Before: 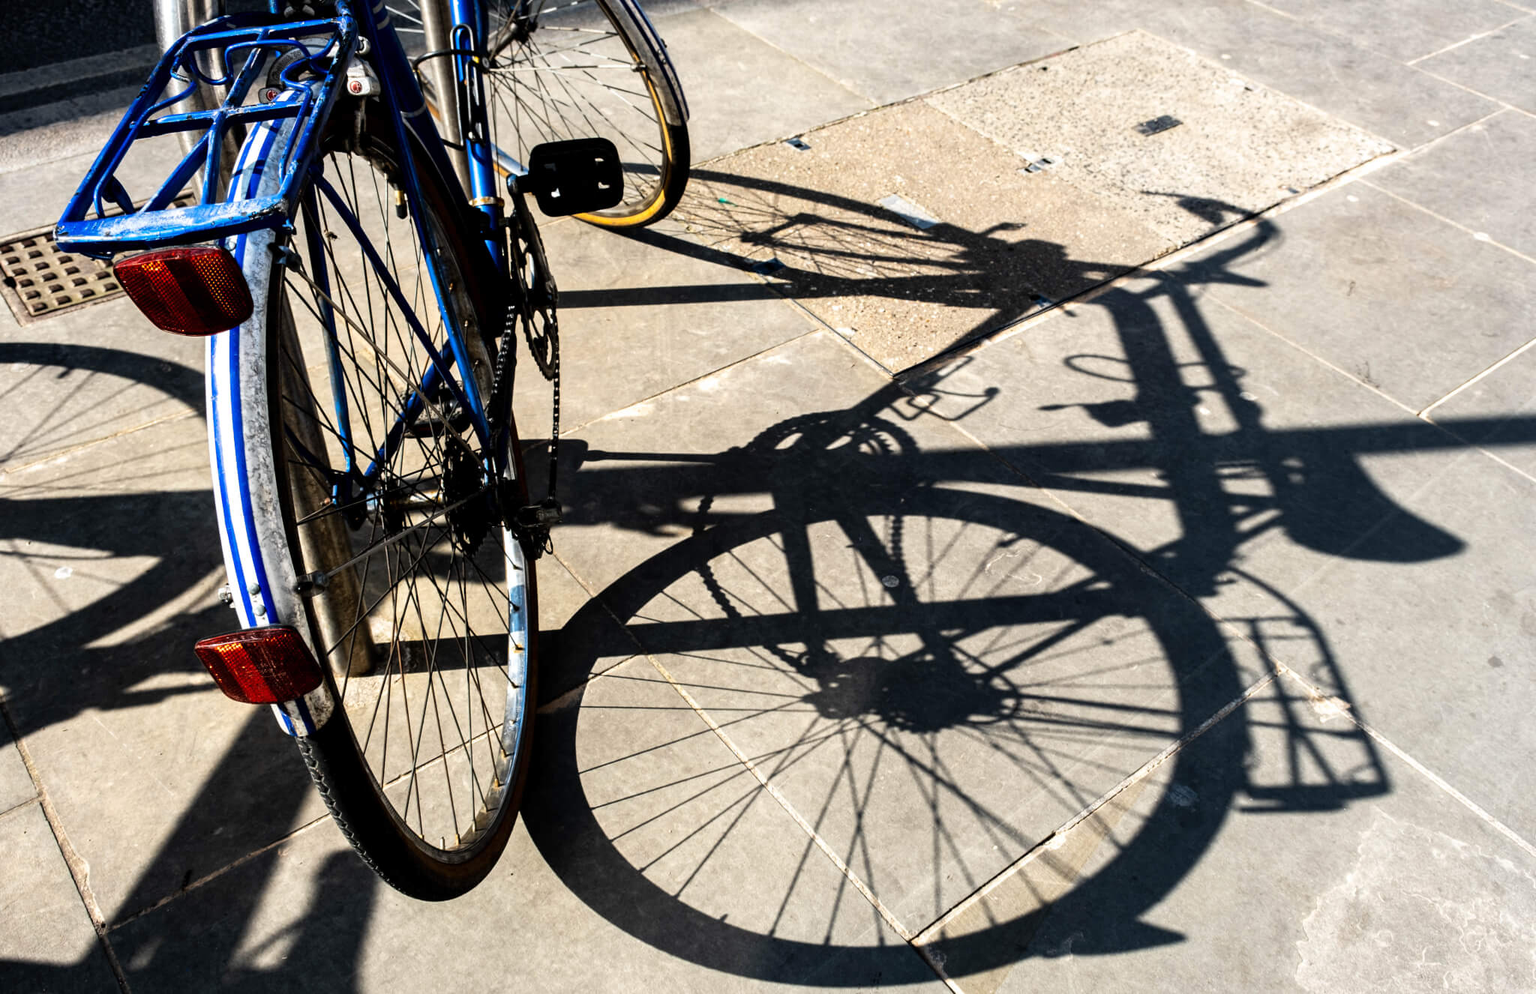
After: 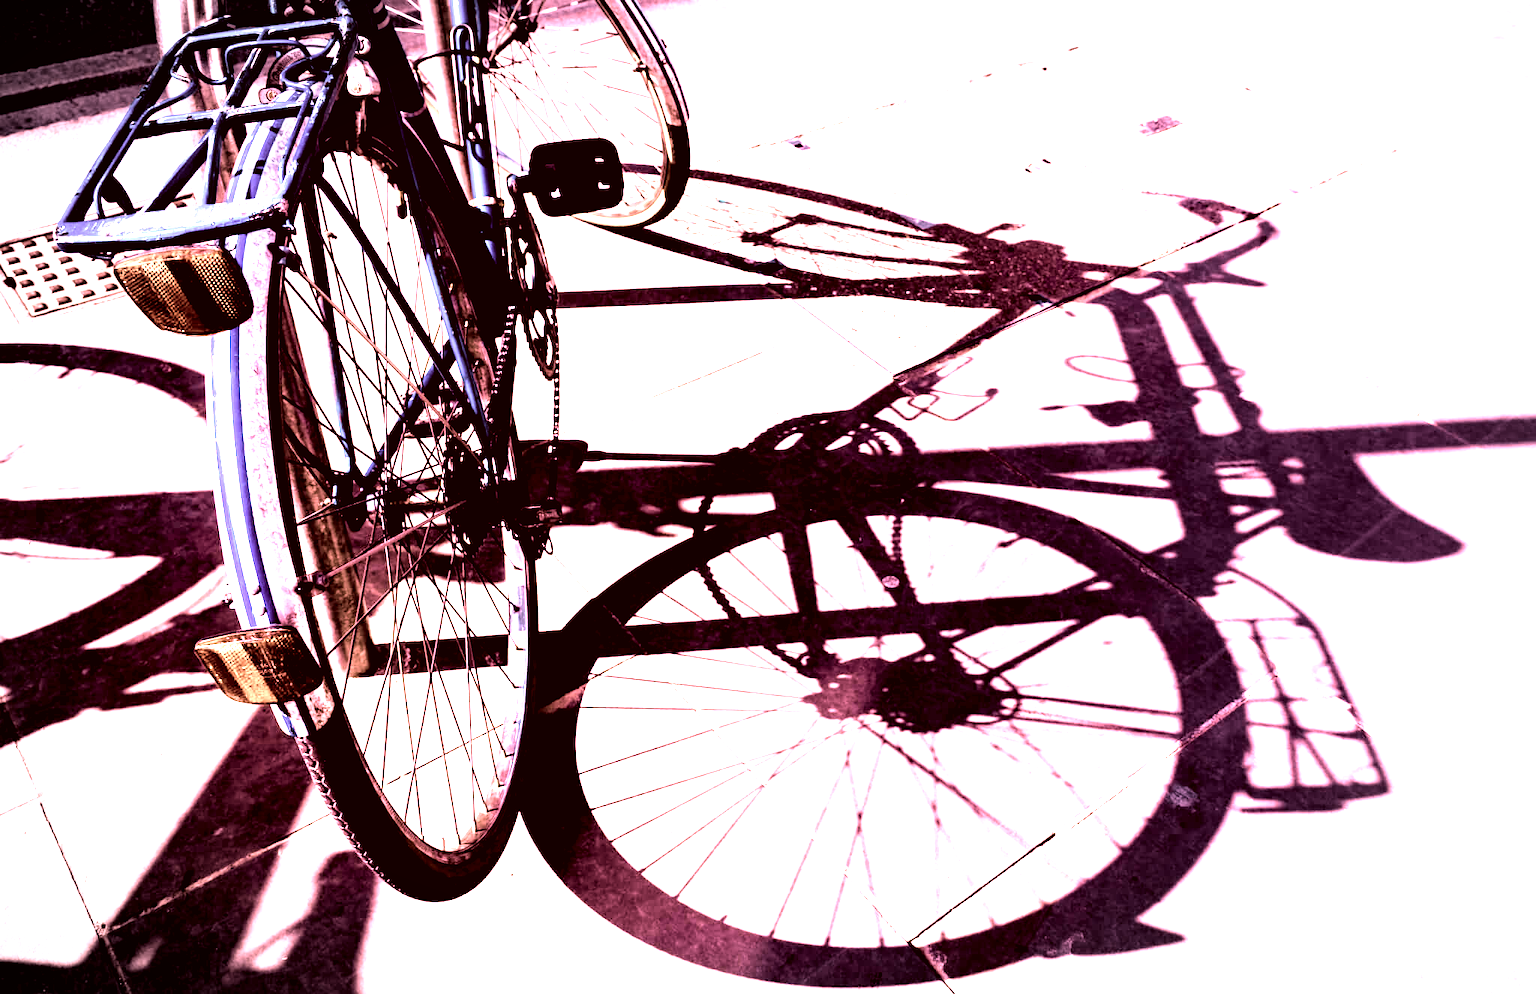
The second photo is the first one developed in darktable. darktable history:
tone curve: curves: ch0 [(0, 0) (0.004, 0.001) (0.133, 0.112) (0.325, 0.362) (0.832, 0.893) (1, 1)], color space Lab, linked channels, preserve colors none
levels: levels [0, 0.394, 0.787]
exposure: black level correction 0.012, compensate highlight preservation false
color correction: highlights a* -7.23, highlights b* -0.161, shadows a* 20.08, shadows b* 11.73
vignetting: fall-off start 87%, automatic ratio true
color zones: curves: ch1 [(0, 0.34) (0.143, 0.164) (0.286, 0.152) (0.429, 0.176) (0.571, 0.173) (0.714, 0.188) (0.857, 0.199) (1, 0.34)]
white balance: red 2.421, blue 1.533
